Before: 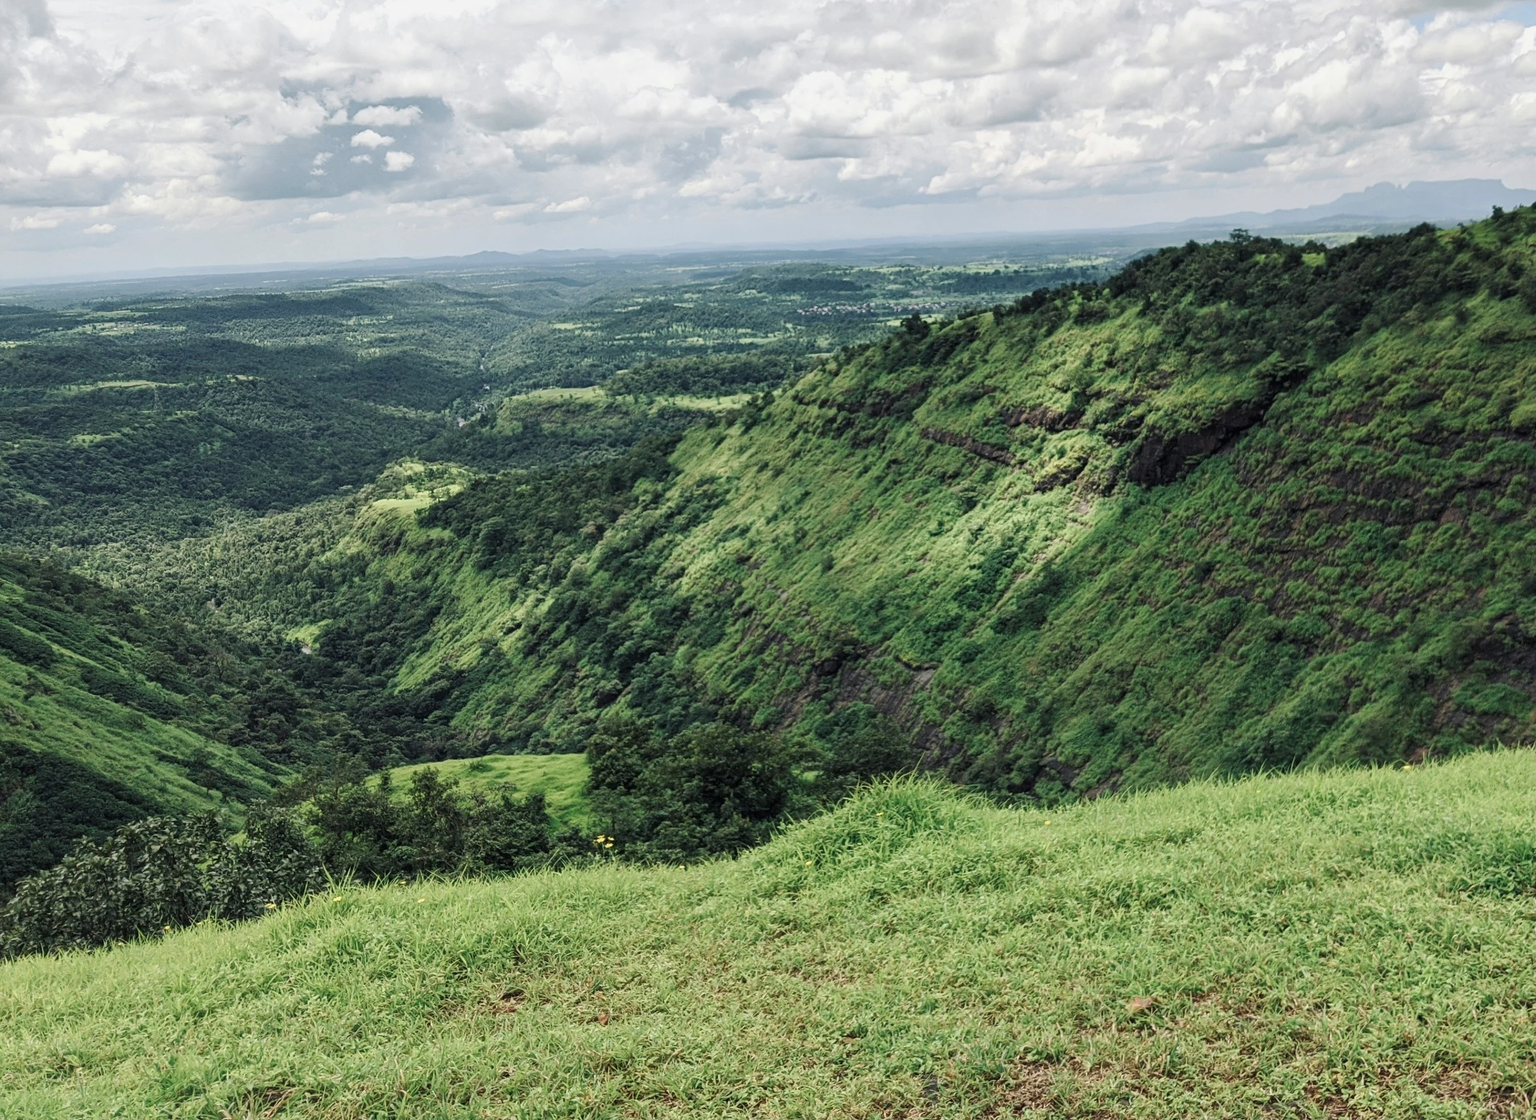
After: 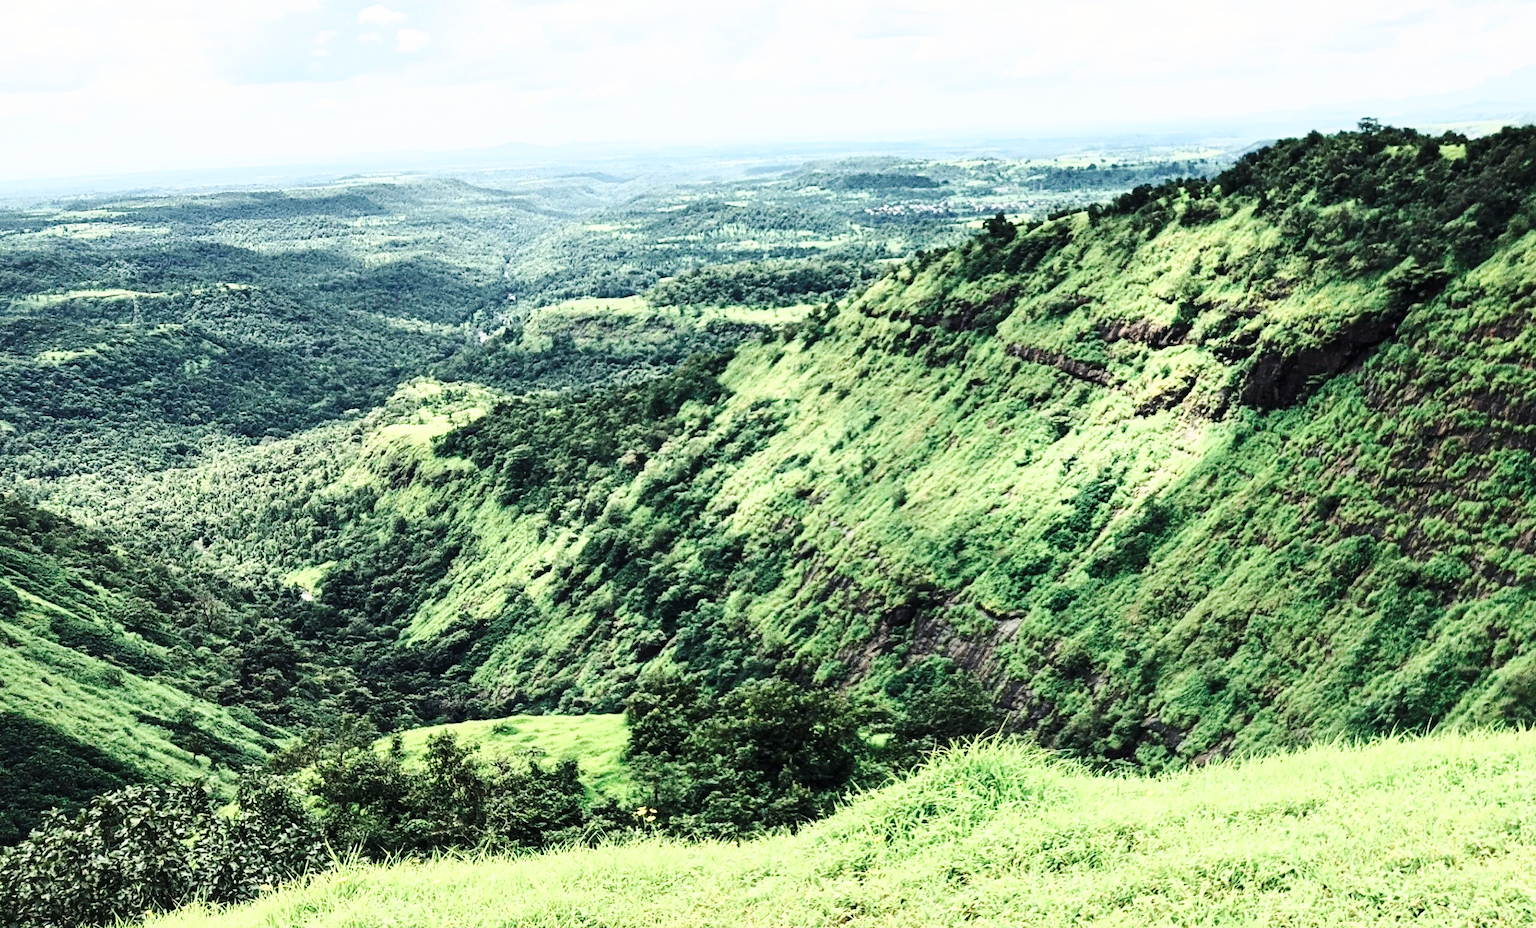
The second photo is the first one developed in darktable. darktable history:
crop and rotate: left 2.433%, top 11.263%, right 9.646%, bottom 15.82%
tone curve: curves: ch0 [(0, 0) (0.003, 0.003) (0.011, 0.009) (0.025, 0.022) (0.044, 0.037) (0.069, 0.051) (0.1, 0.079) (0.136, 0.114) (0.177, 0.152) (0.224, 0.212) (0.277, 0.281) (0.335, 0.358) (0.399, 0.459) (0.468, 0.573) (0.543, 0.684) (0.623, 0.779) (0.709, 0.866) (0.801, 0.949) (0.898, 0.98) (1, 1)], color space Lab, independent channels, preserve colors none
base curve: curves: ch0 [(0, 0) (0.028, 0.03) (0.121, 0.232) (0.46, 0.748) (0.859, 0.968) (1, 1)], preserve colors none
